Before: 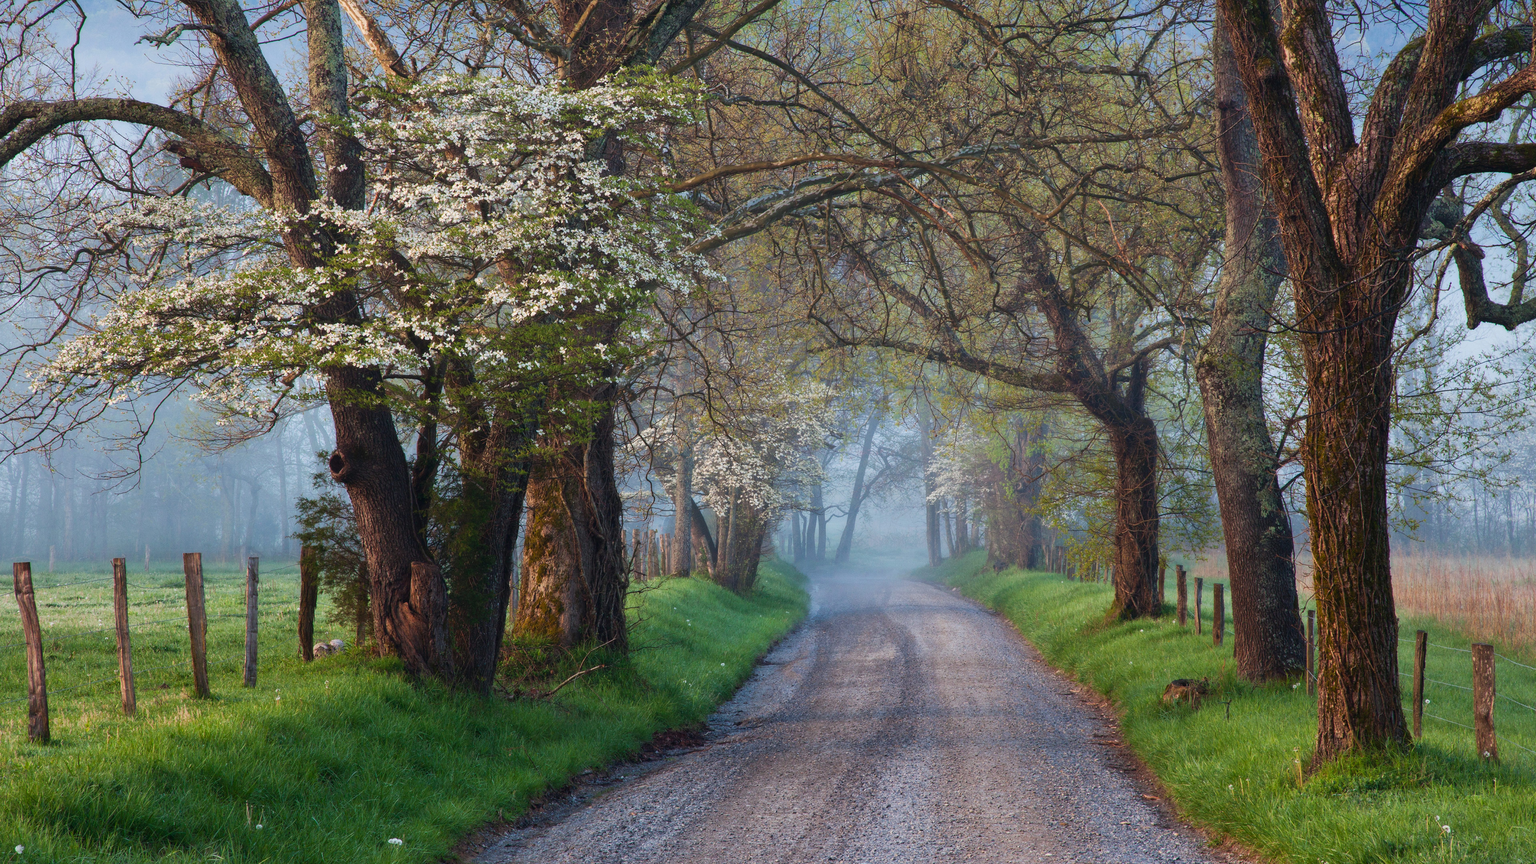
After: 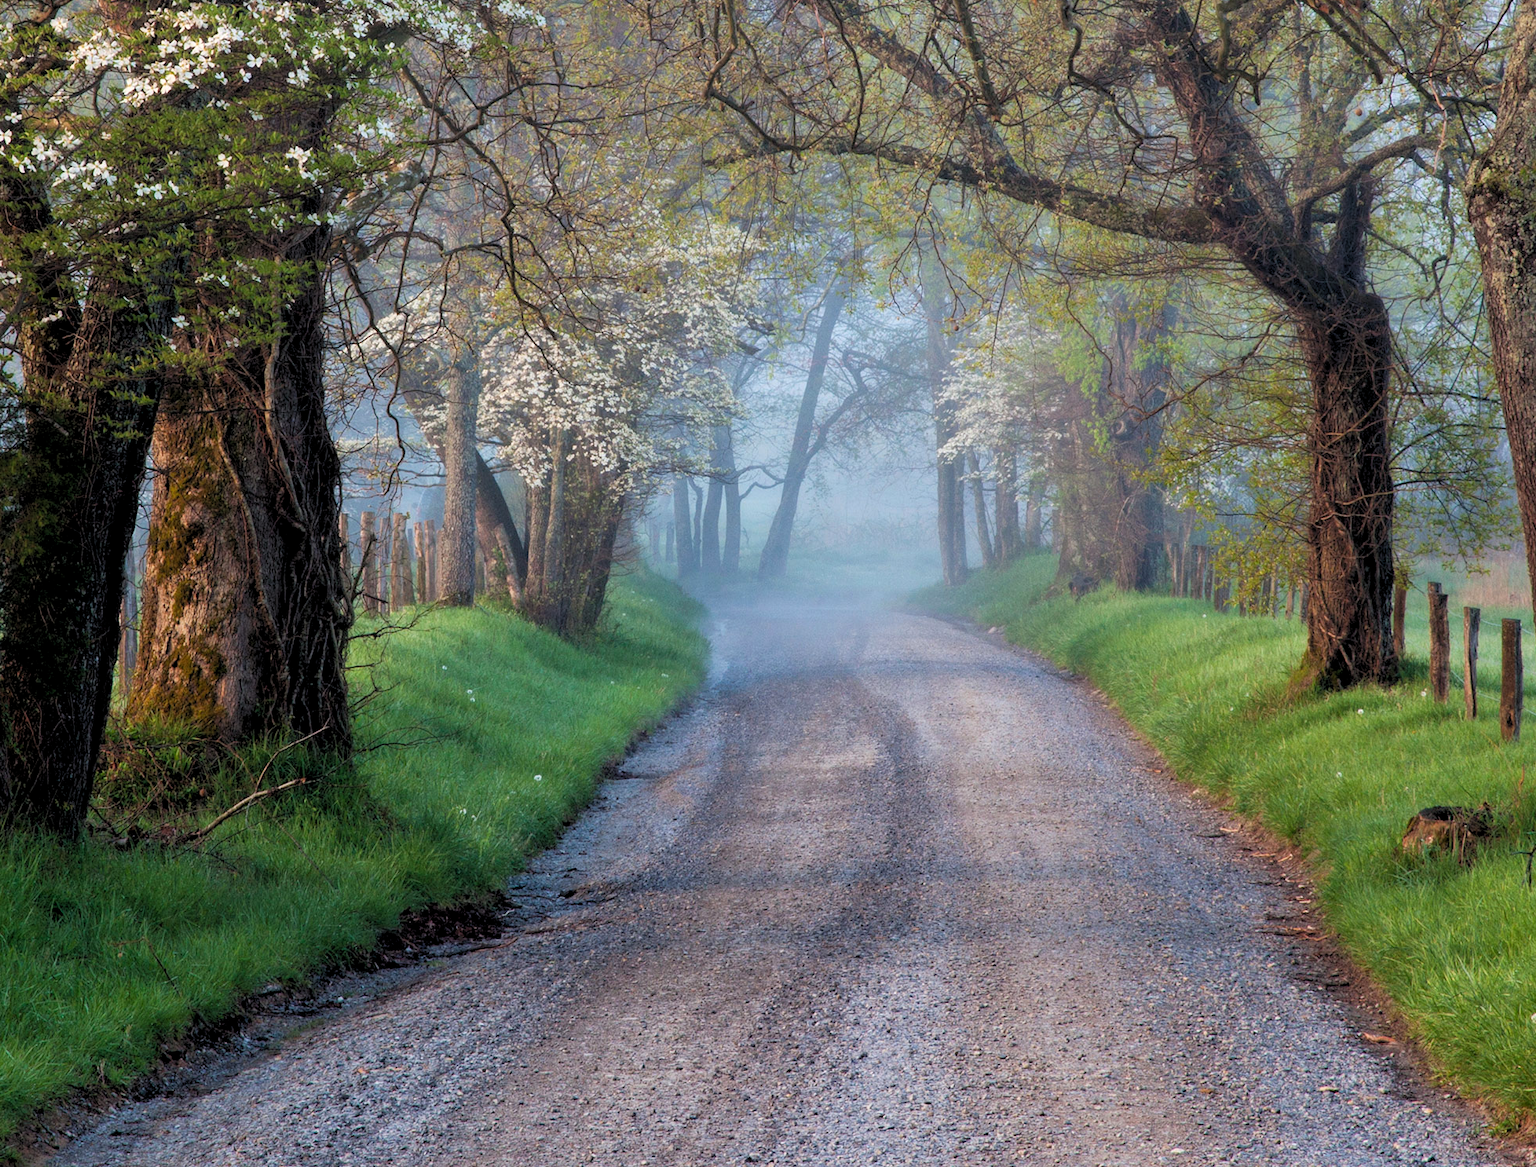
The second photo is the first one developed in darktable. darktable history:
crop and rotate: left 29.237%, top 31.152%, right 19.807%
rgb levels: levels [[0.013, 0.434, 0.89], [0, 0.5, 1], [0, 0.5, 1]]
